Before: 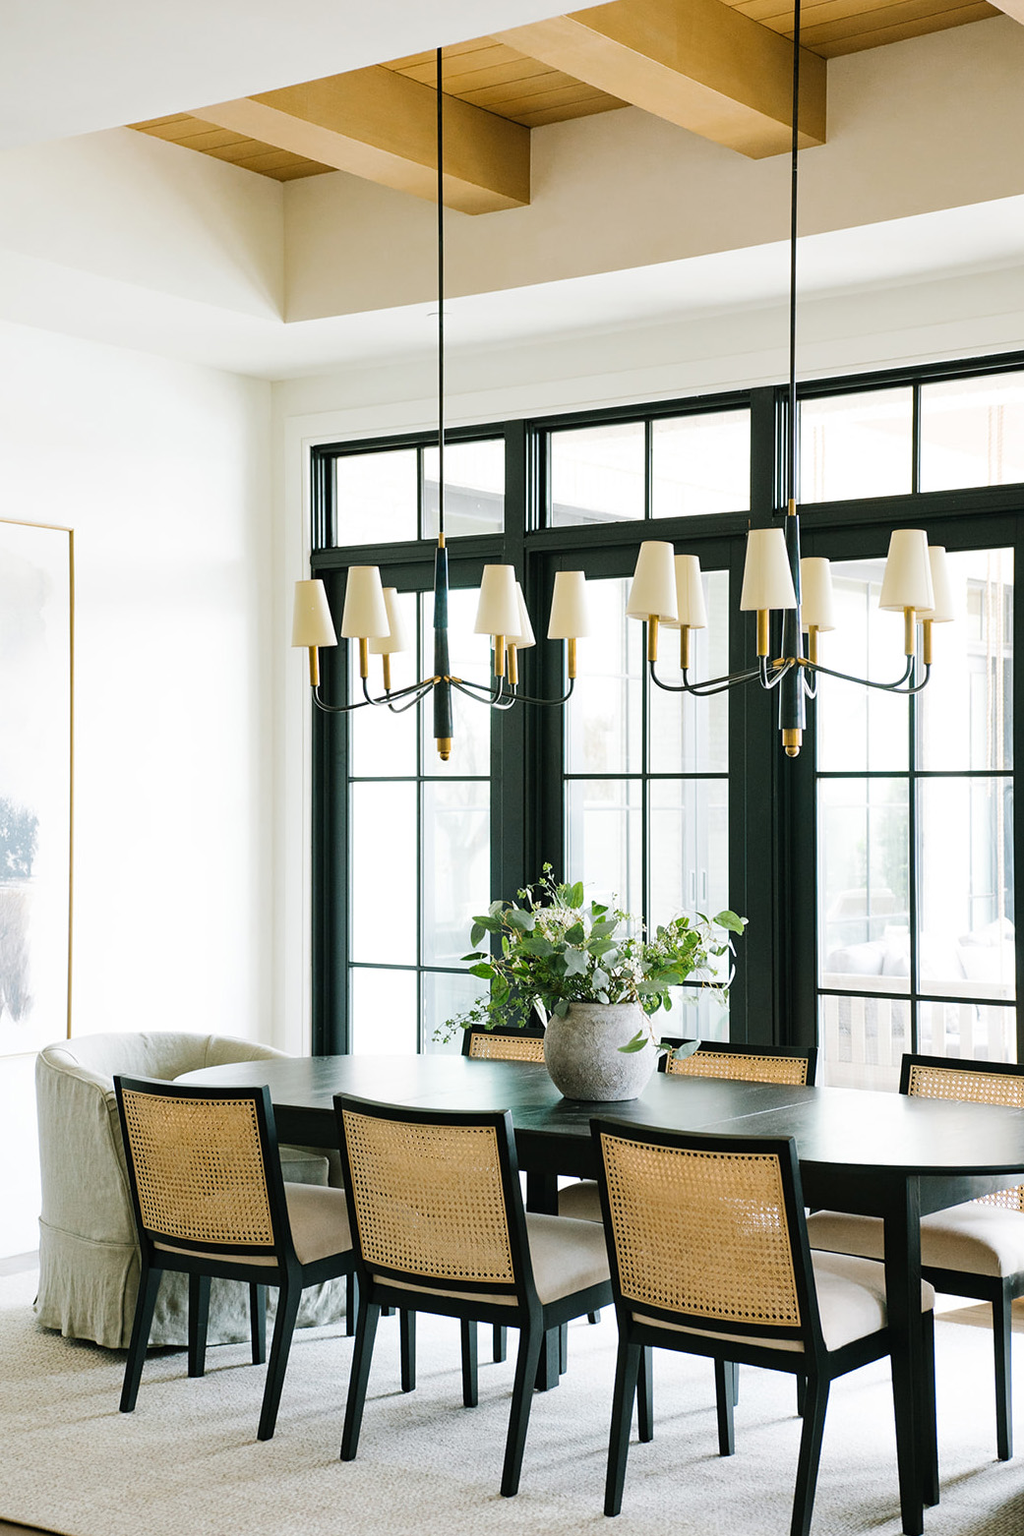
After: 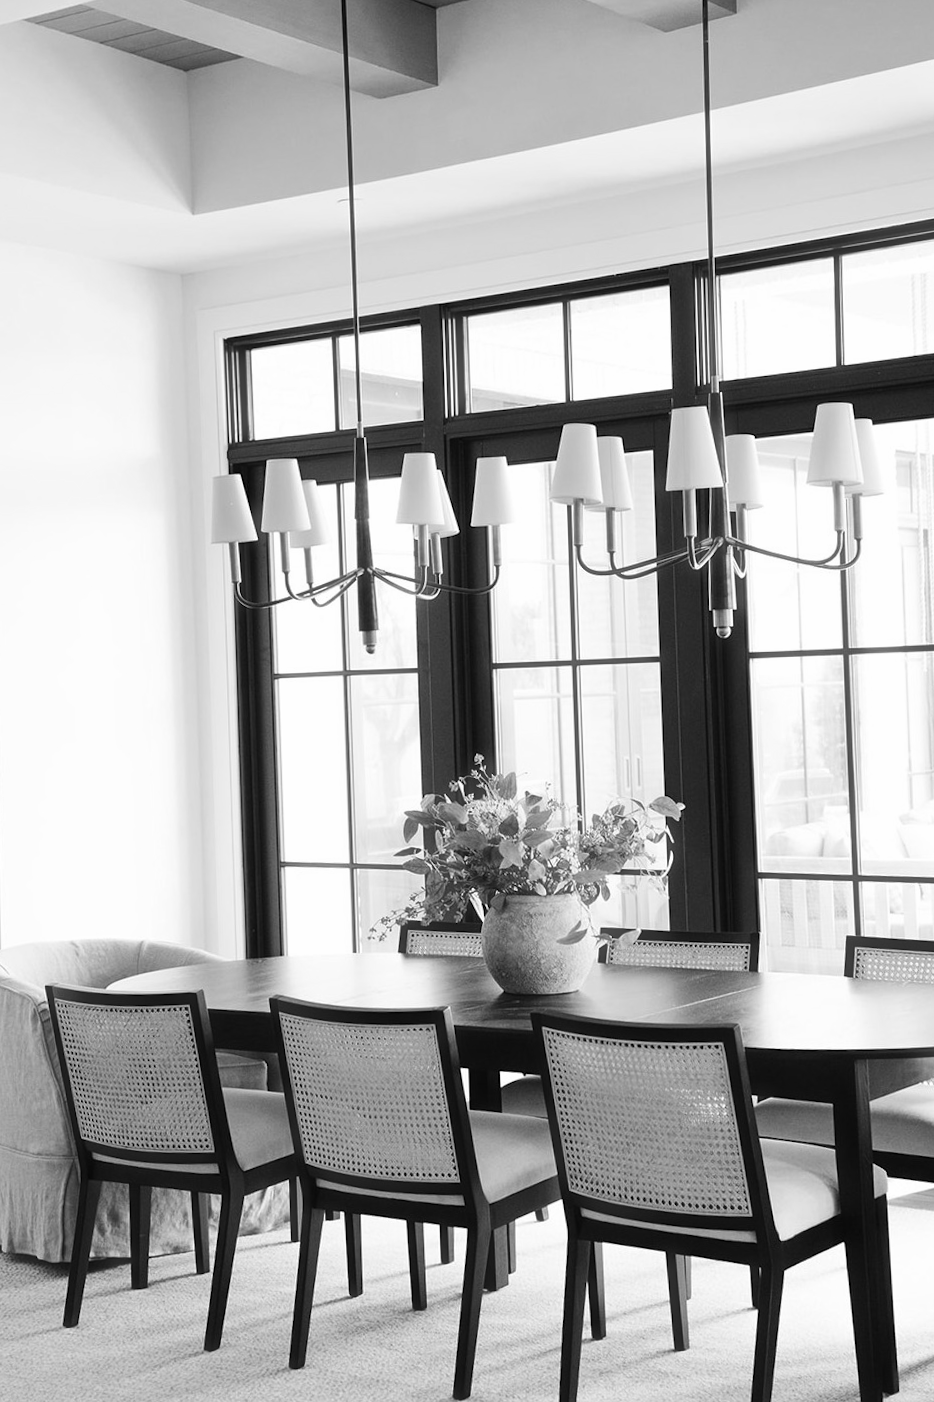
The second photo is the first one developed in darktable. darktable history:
haze removal: strength -0.09, distance 0.358, compatibility mode true, adaptive false
crop and rotate: angle 1.96°, left 5.673%, top 5.673%
color calibration: x 0.372, y 0.386, temperature 4283.97 K
monochrome: size 1
